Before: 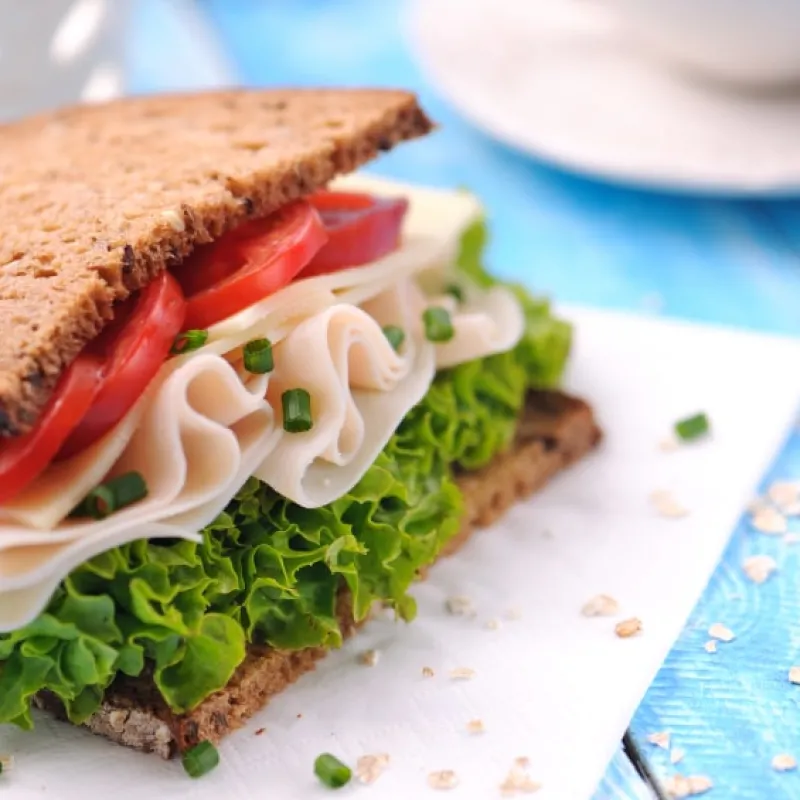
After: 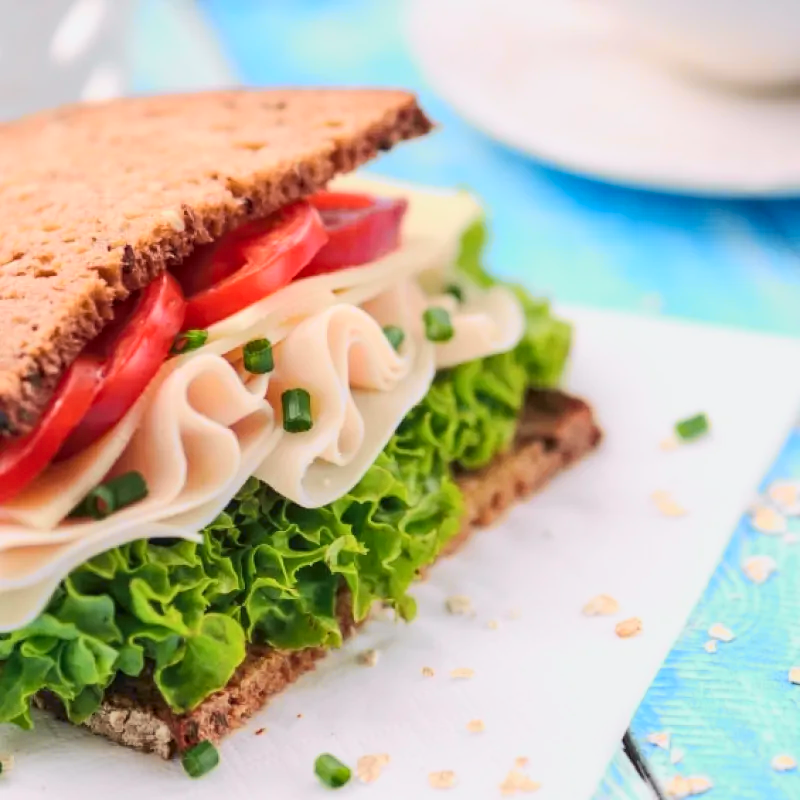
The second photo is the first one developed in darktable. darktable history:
tone curve: curves: ch0 [(0, 0.026) (0.181, 0.223) (0.405, 0.46) (0.456, 0.528) (0.634, 0.728) (0.877, 0.89) (0.984, 0.935)]; ch1 [(0, 0) (0.443, 0.43) (0.492, 0.488) (0.566, 0.579) (0.595, 0.625) (0.65, 0.657) (0.696, 0.725) (1, 1)]; ch2 [(0, 0) (0.33, 0.301) (0.421, 0.443) (0.447, 0.489) (0.495, 0.494) (0.537, 0.57) (0.586, 0.591) (0.663, 0.686) (1, 1)], color space Lab, independent channels, preserve colors none
local contrast: on, module defaults
